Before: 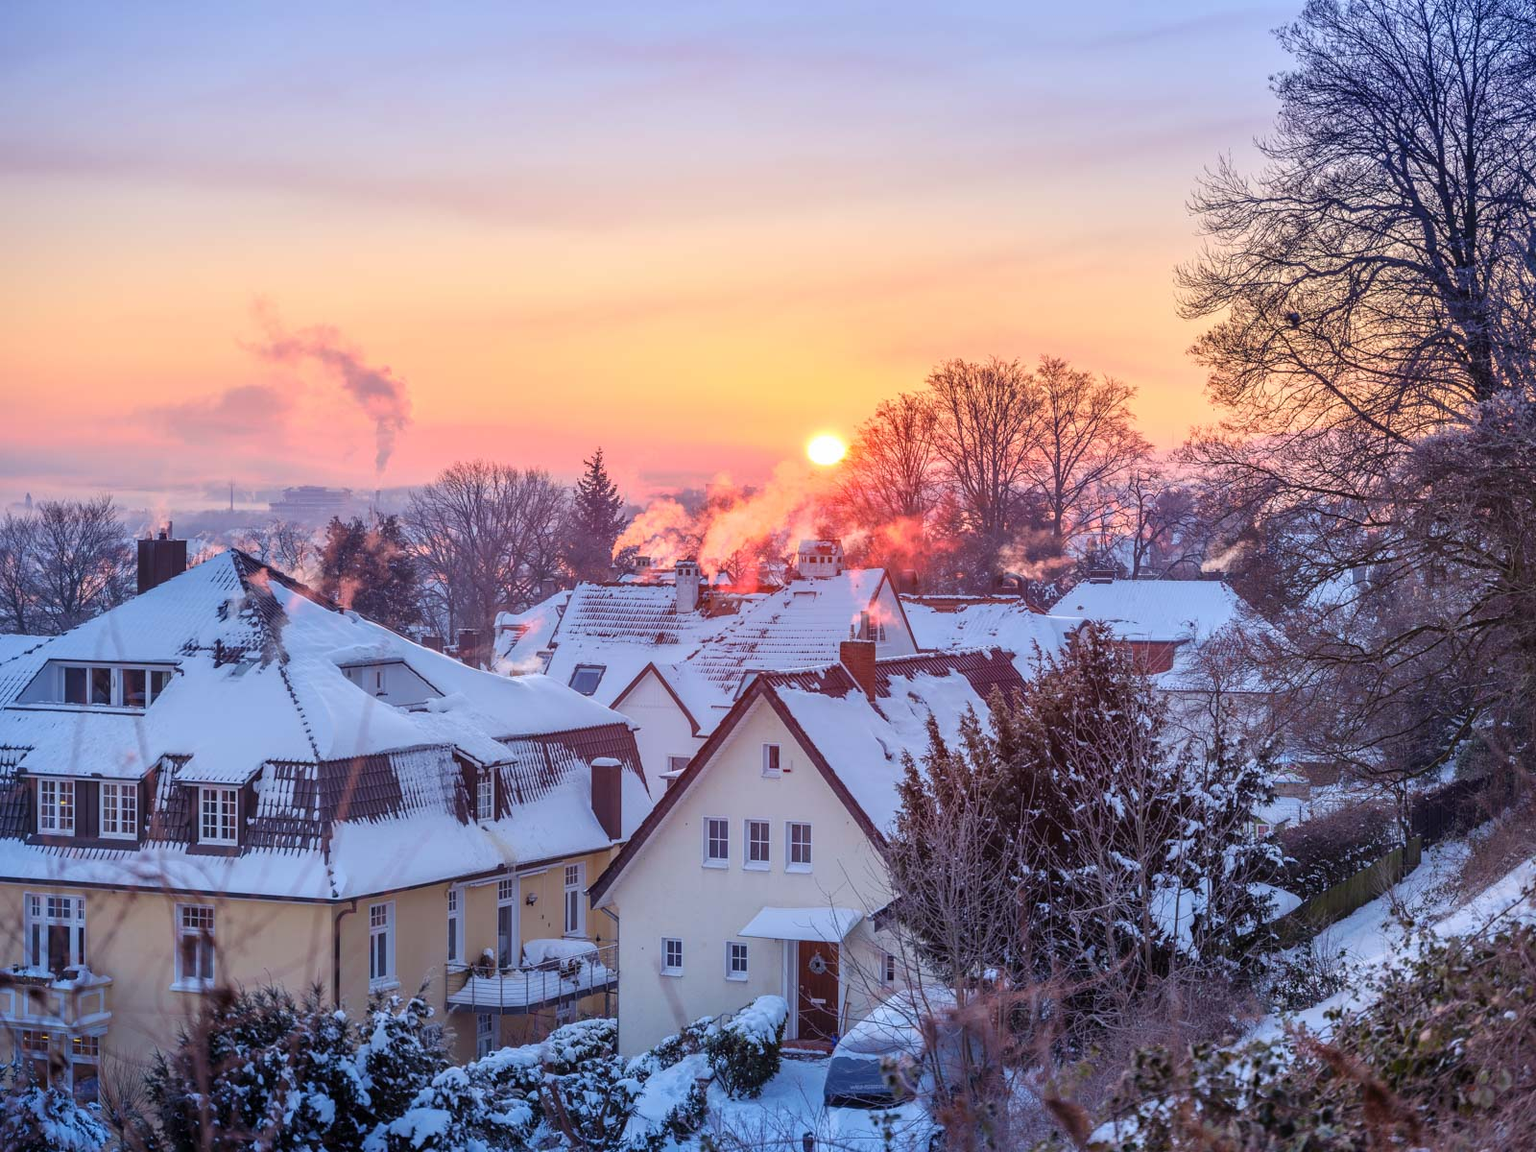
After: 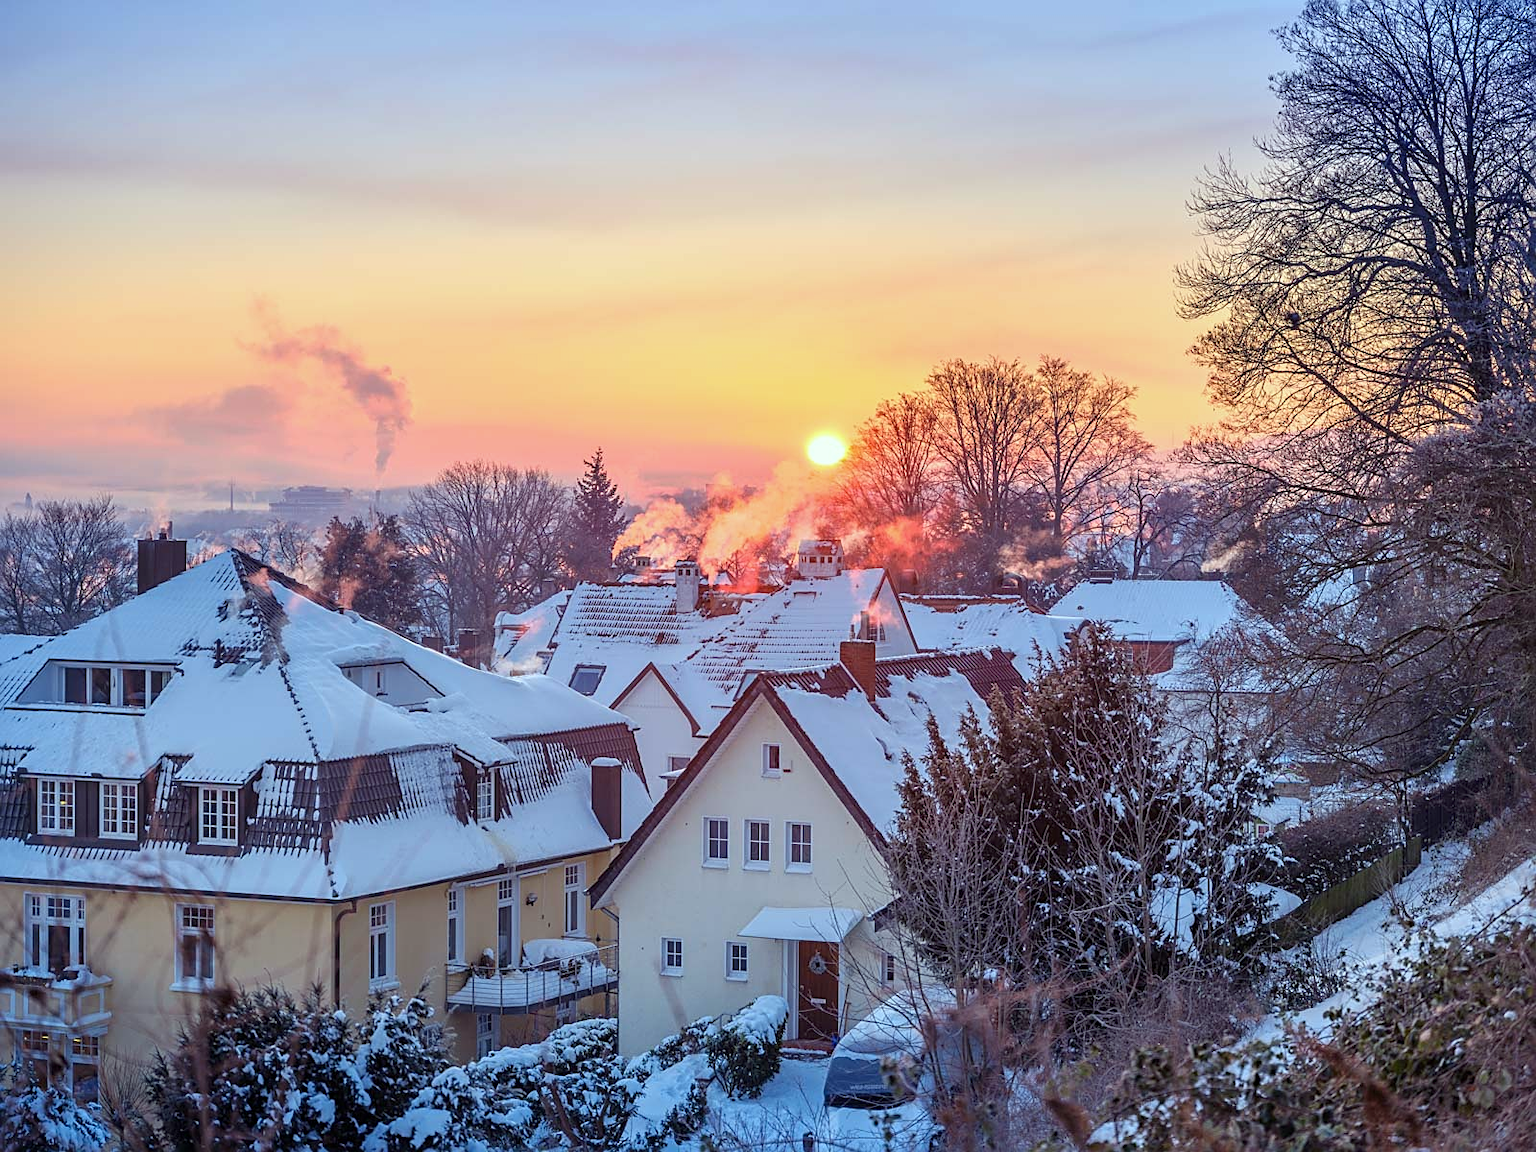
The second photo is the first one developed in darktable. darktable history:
sharpen: on, module defaults
color correction: highlights a* -8.05, highlights b* 3.24
